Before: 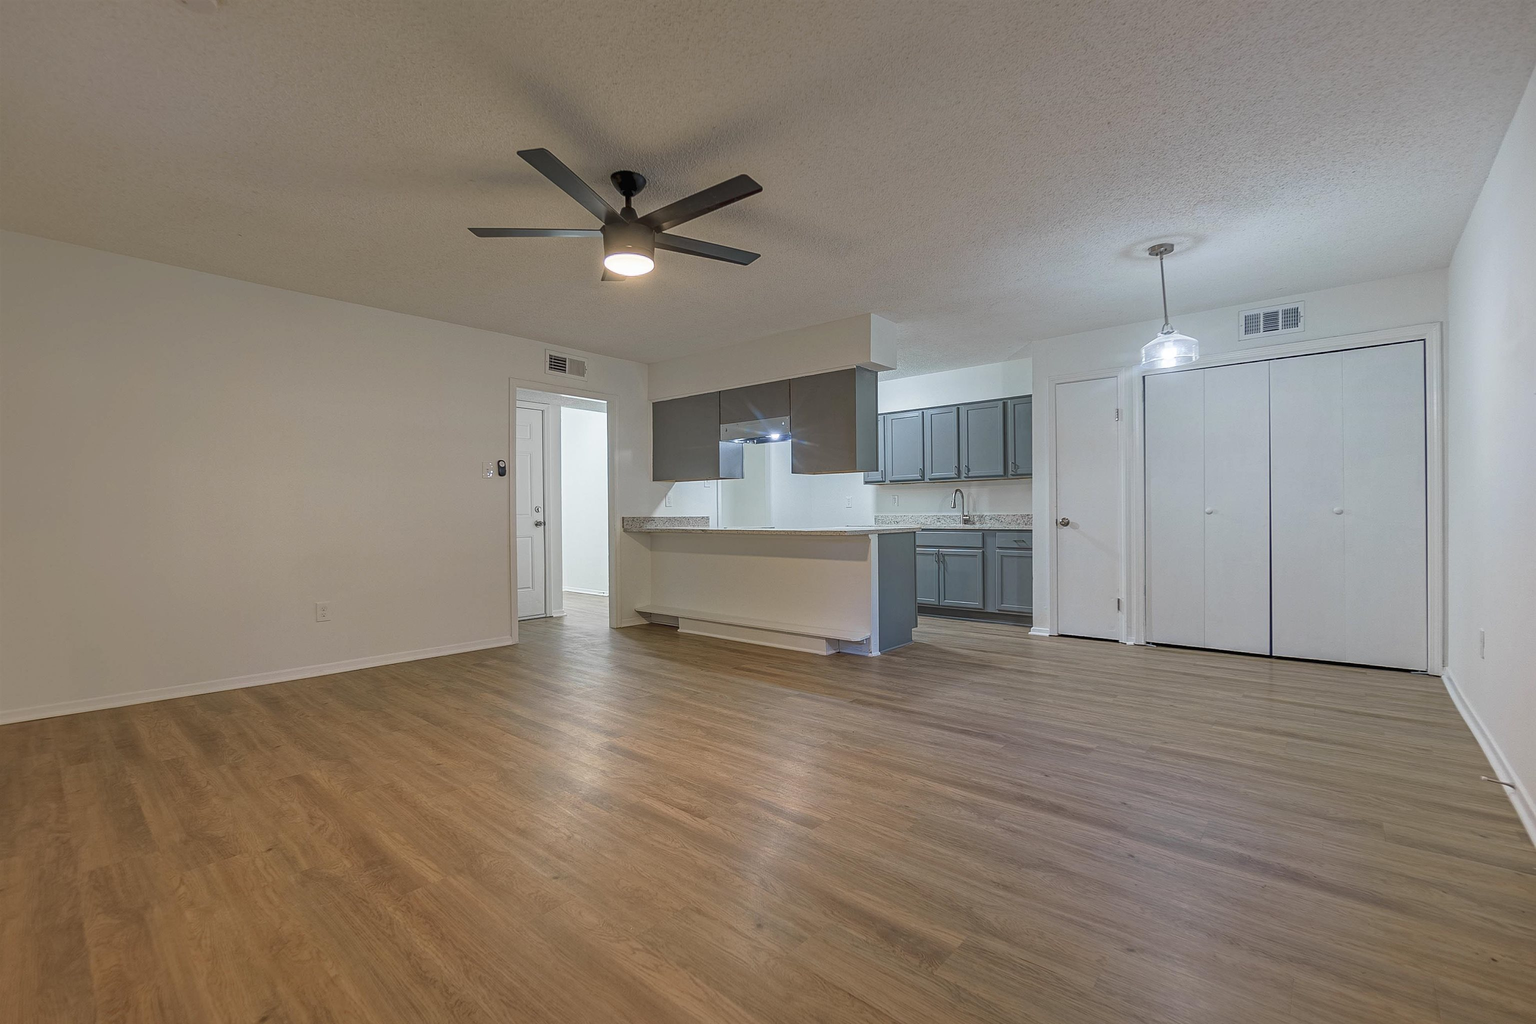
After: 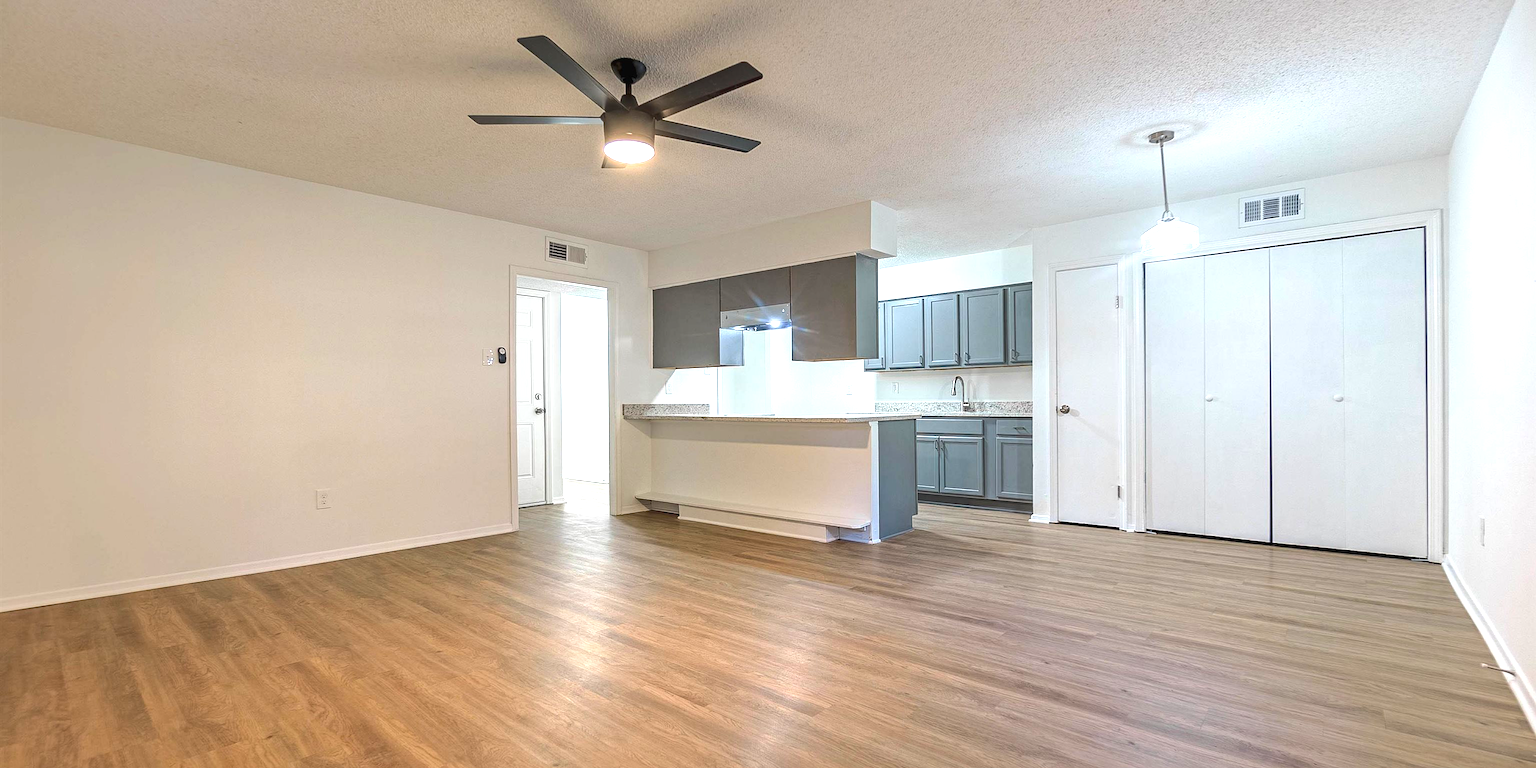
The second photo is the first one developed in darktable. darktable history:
exposure: black level correction 0, exposure 0.691 EV, compensate exposure bias true, compensate highlight preservation false
crop: top 11.043%, bottom 13.916%
tone equalizer: -8 EV -0.452 EV, -7 EV -0.427 EV, -6 EV -0.322 EV, -5 EV -0.187 EV, -3 EV 0.247 EV, -2 EV 0.352 EV, -1 EV 0.401 EV, +0 EV 0.434 EV, edges refinement/feathering 500, mask exposure compensation -1.57 EV, preserve details no
